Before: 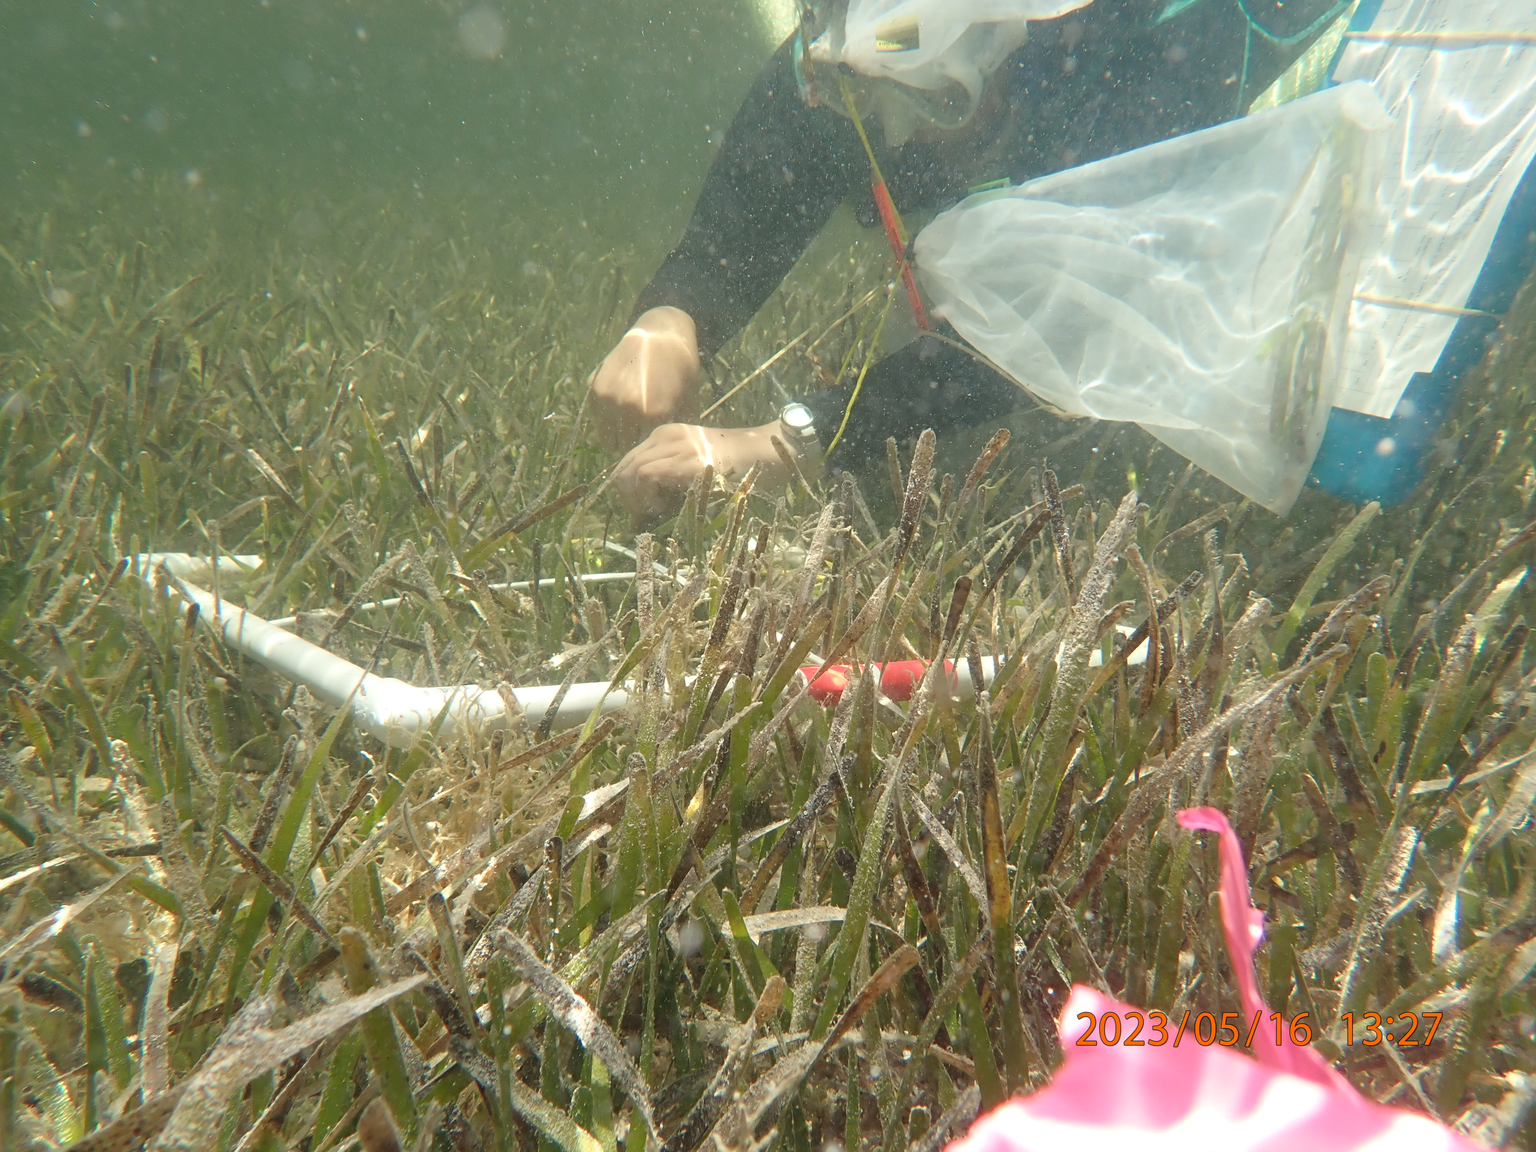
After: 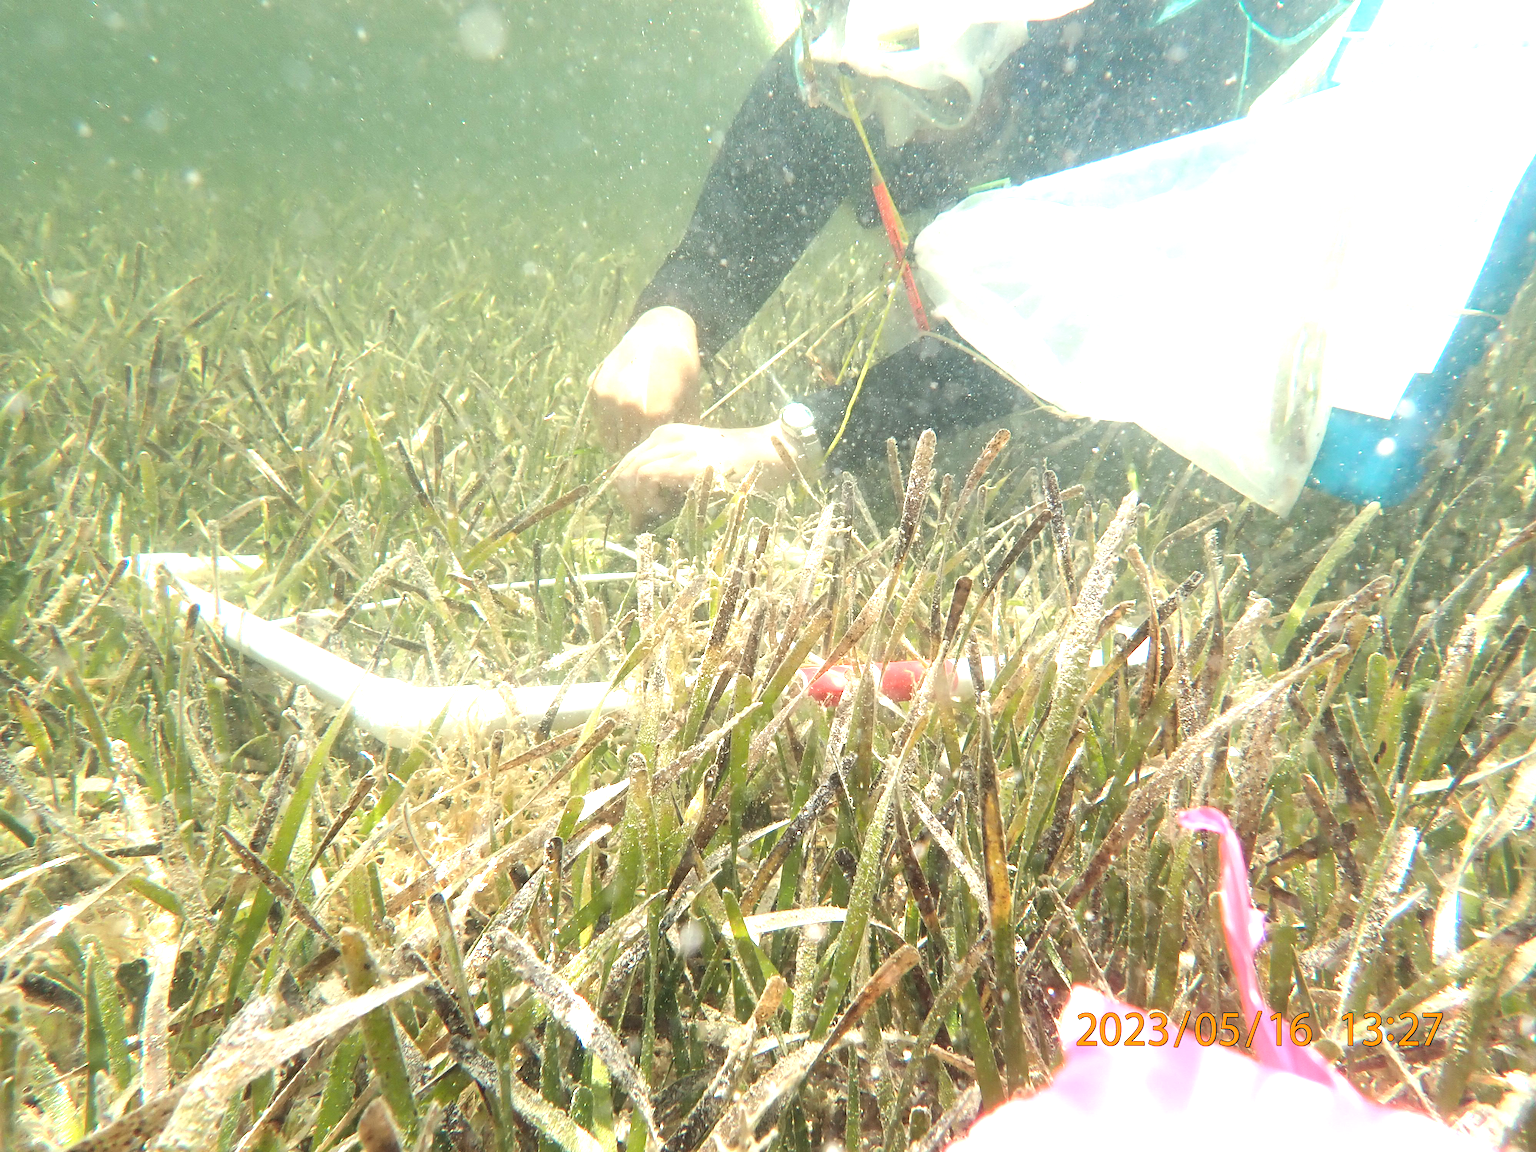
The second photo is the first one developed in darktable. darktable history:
exposure: black level correction 0, exposure 1.001 EV, compensate exposure bias true, compensate highlight preservation false
tone equalizer: -8 EV -0.417 EV, -7 EV -0.395 EV, -6 EV -0.357 EV, -5 EV -0.183 EV, -3 EV 0.203 EV, -2 EV 0.36 EV, -1 EV 0.38 EV, +0 EV 0.443 EV, edges refinement/feathering 500, mask exposure compensation -1.57 EV, preserve details no
